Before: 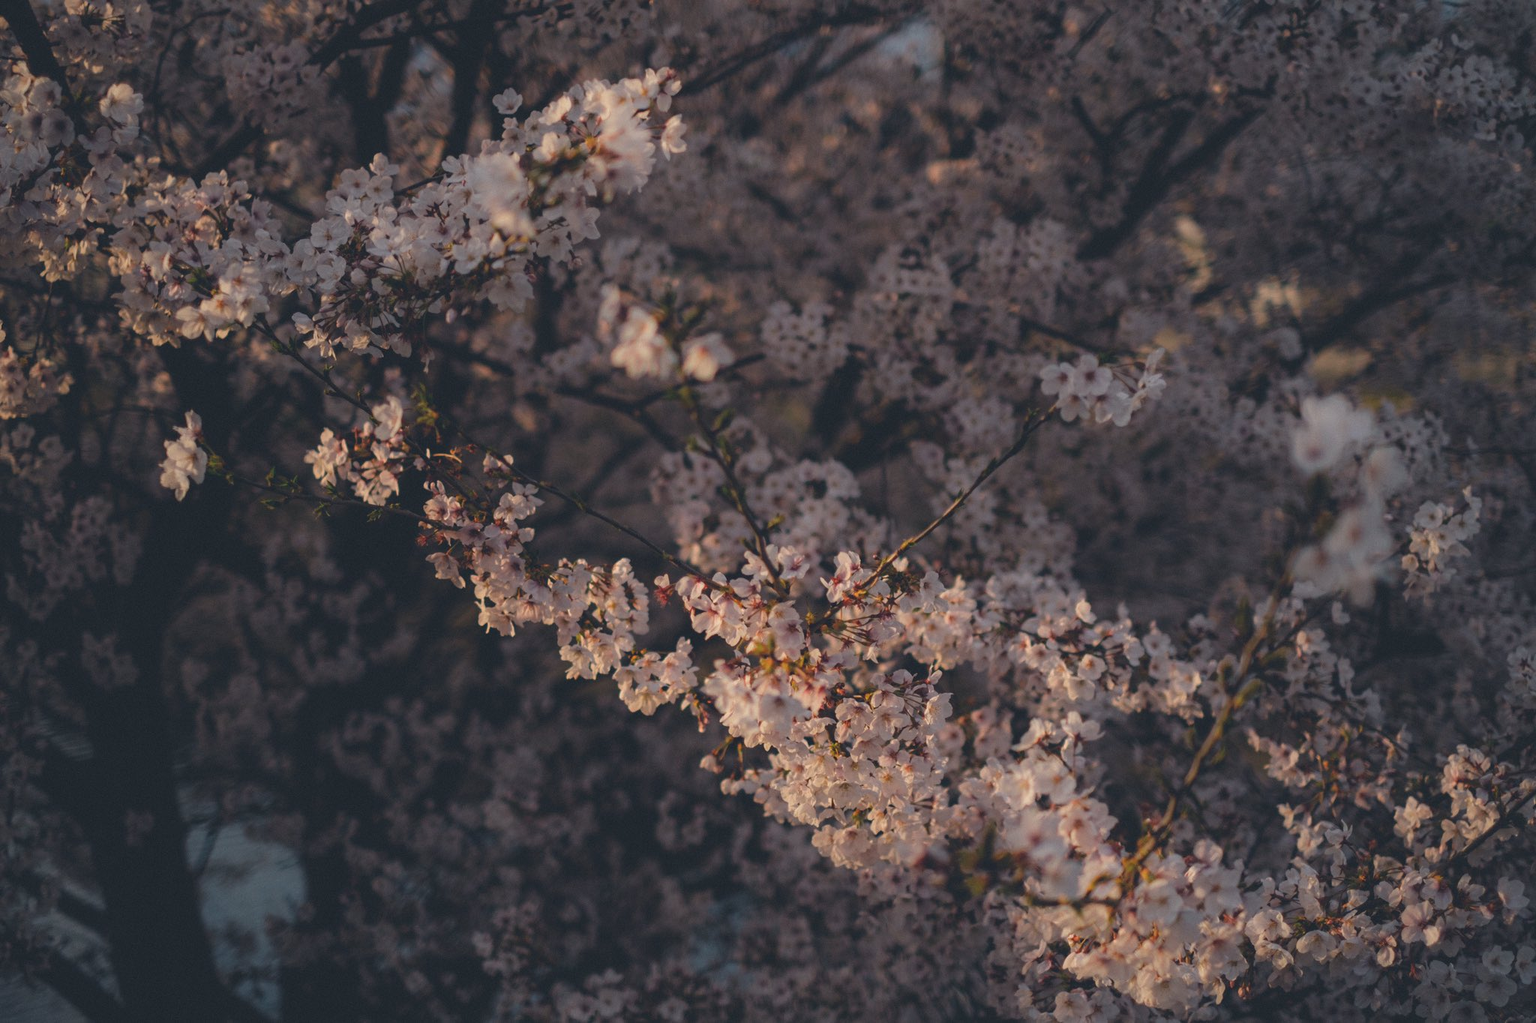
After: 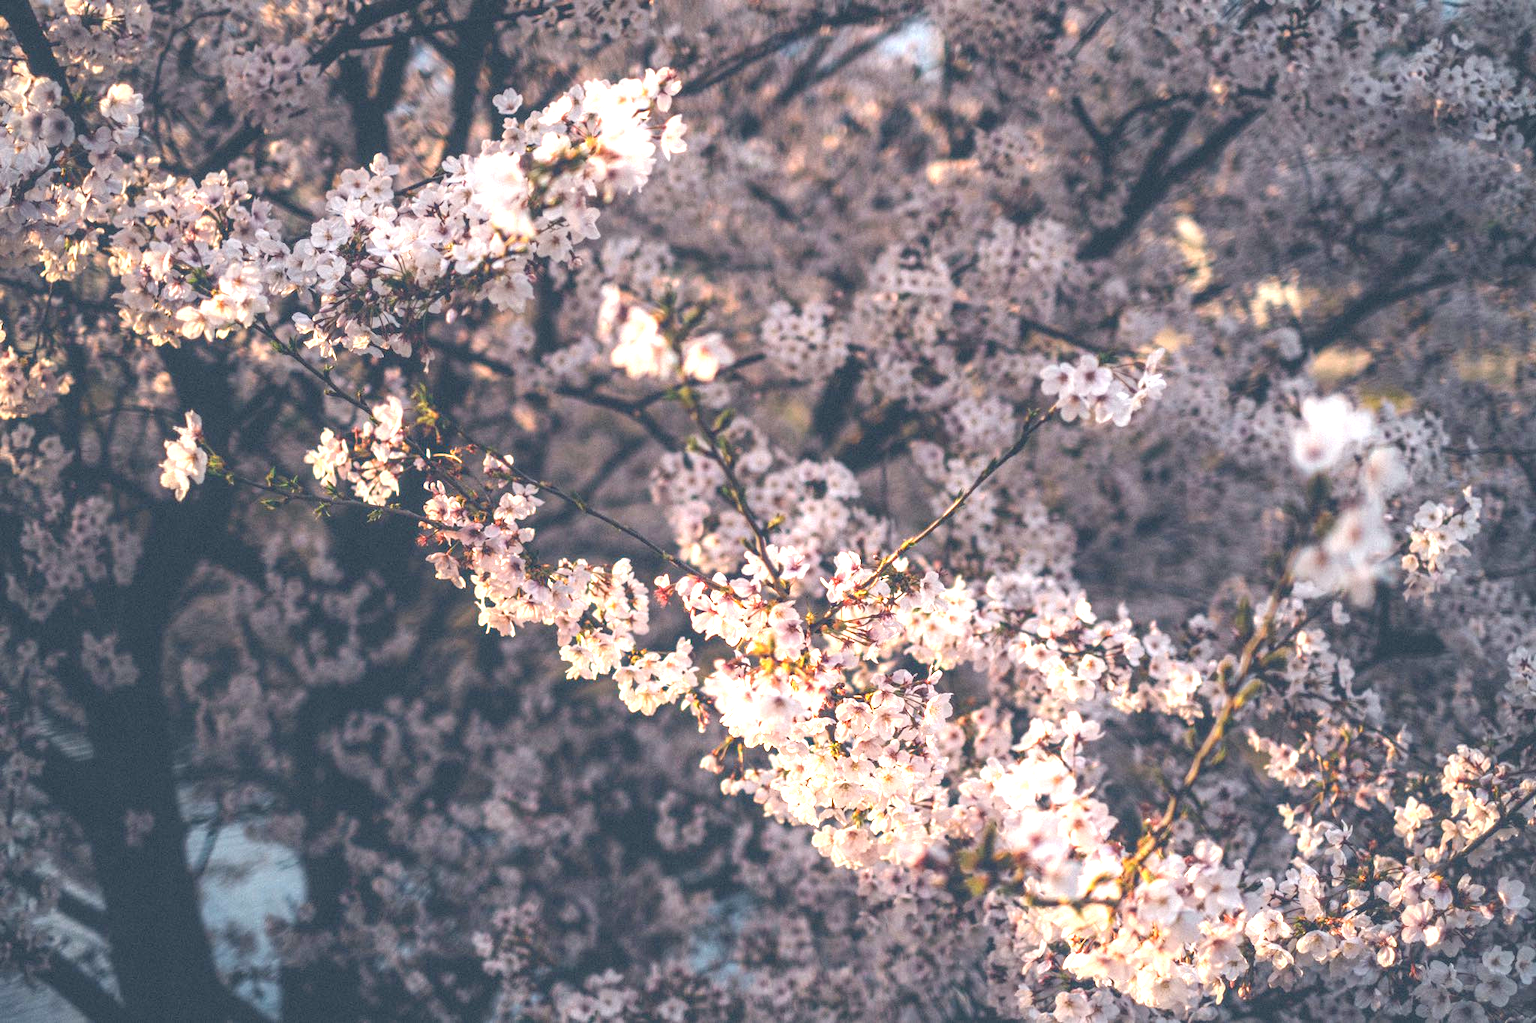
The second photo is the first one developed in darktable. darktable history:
exposure: black level correction 0.005, exposure 2.084 EV, compensate highlight preservation false
local contrast: on, module defaults
